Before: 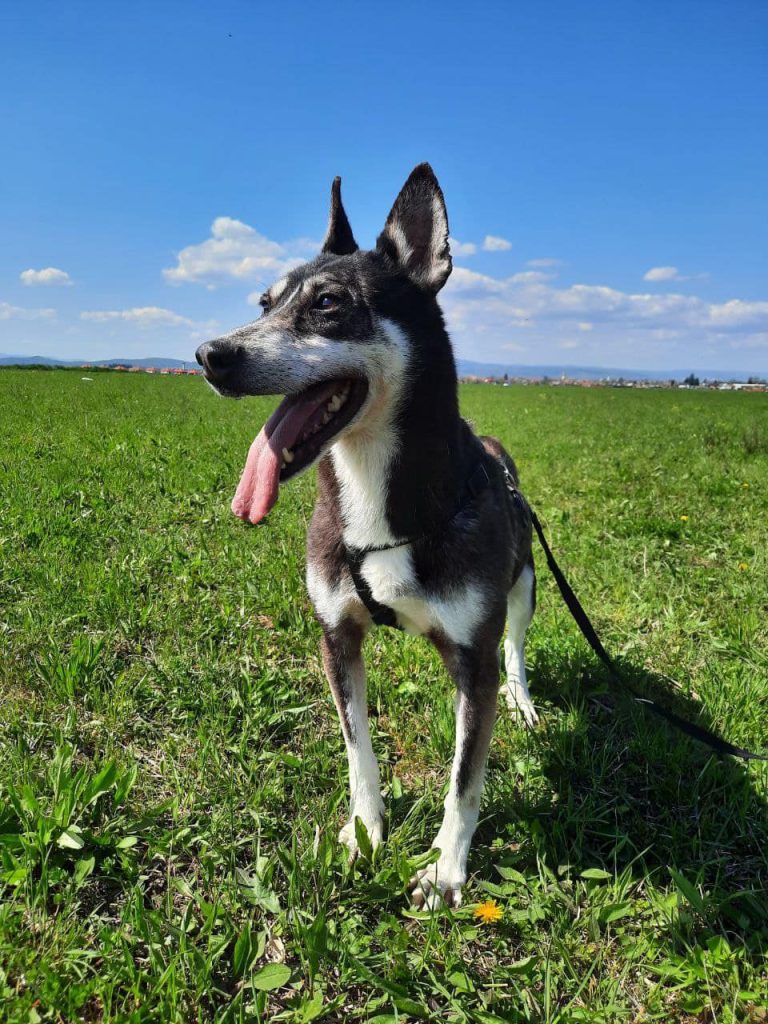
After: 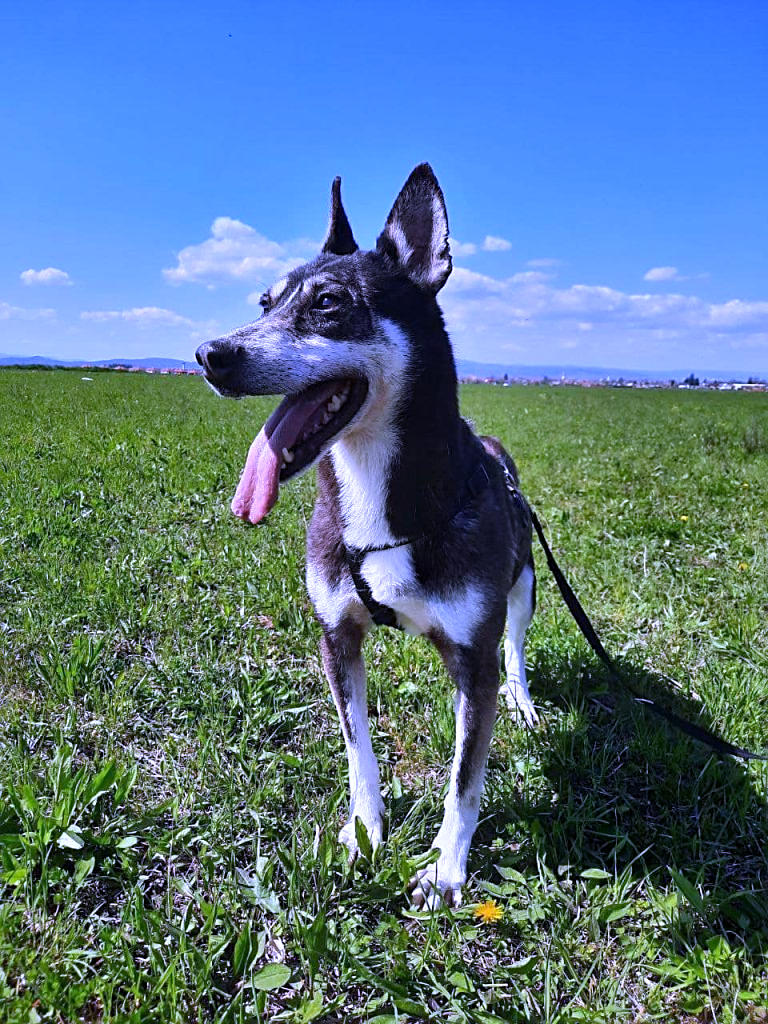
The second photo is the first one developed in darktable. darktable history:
white balance: red 0.98, blue 1.61
sharpen: on, module defaults
